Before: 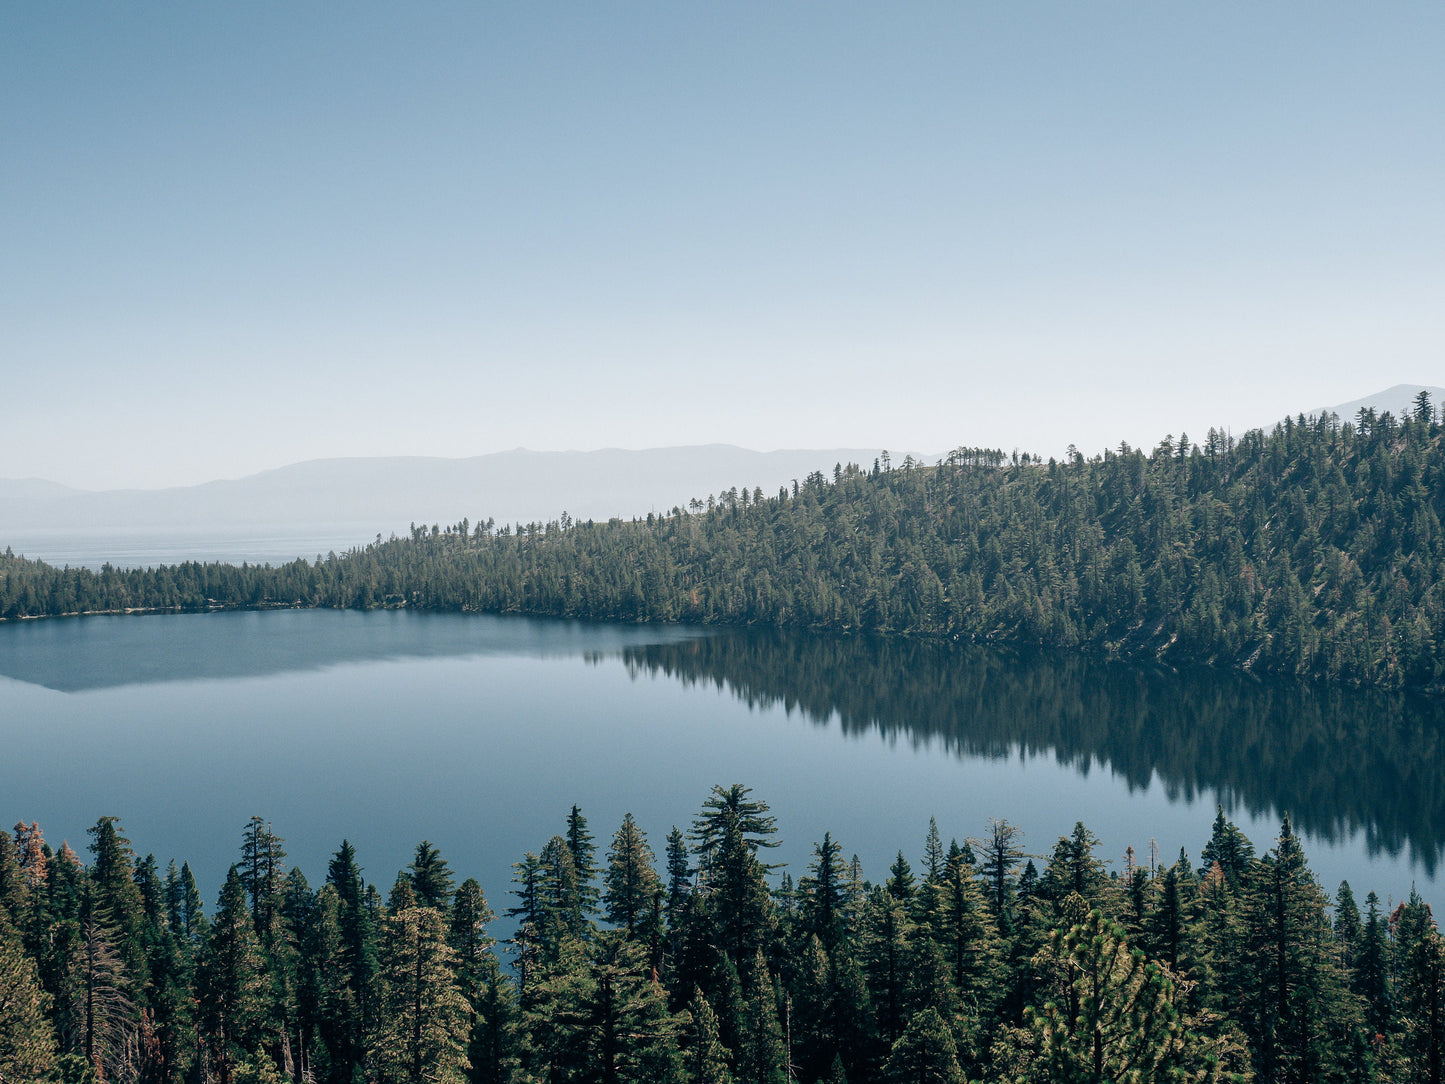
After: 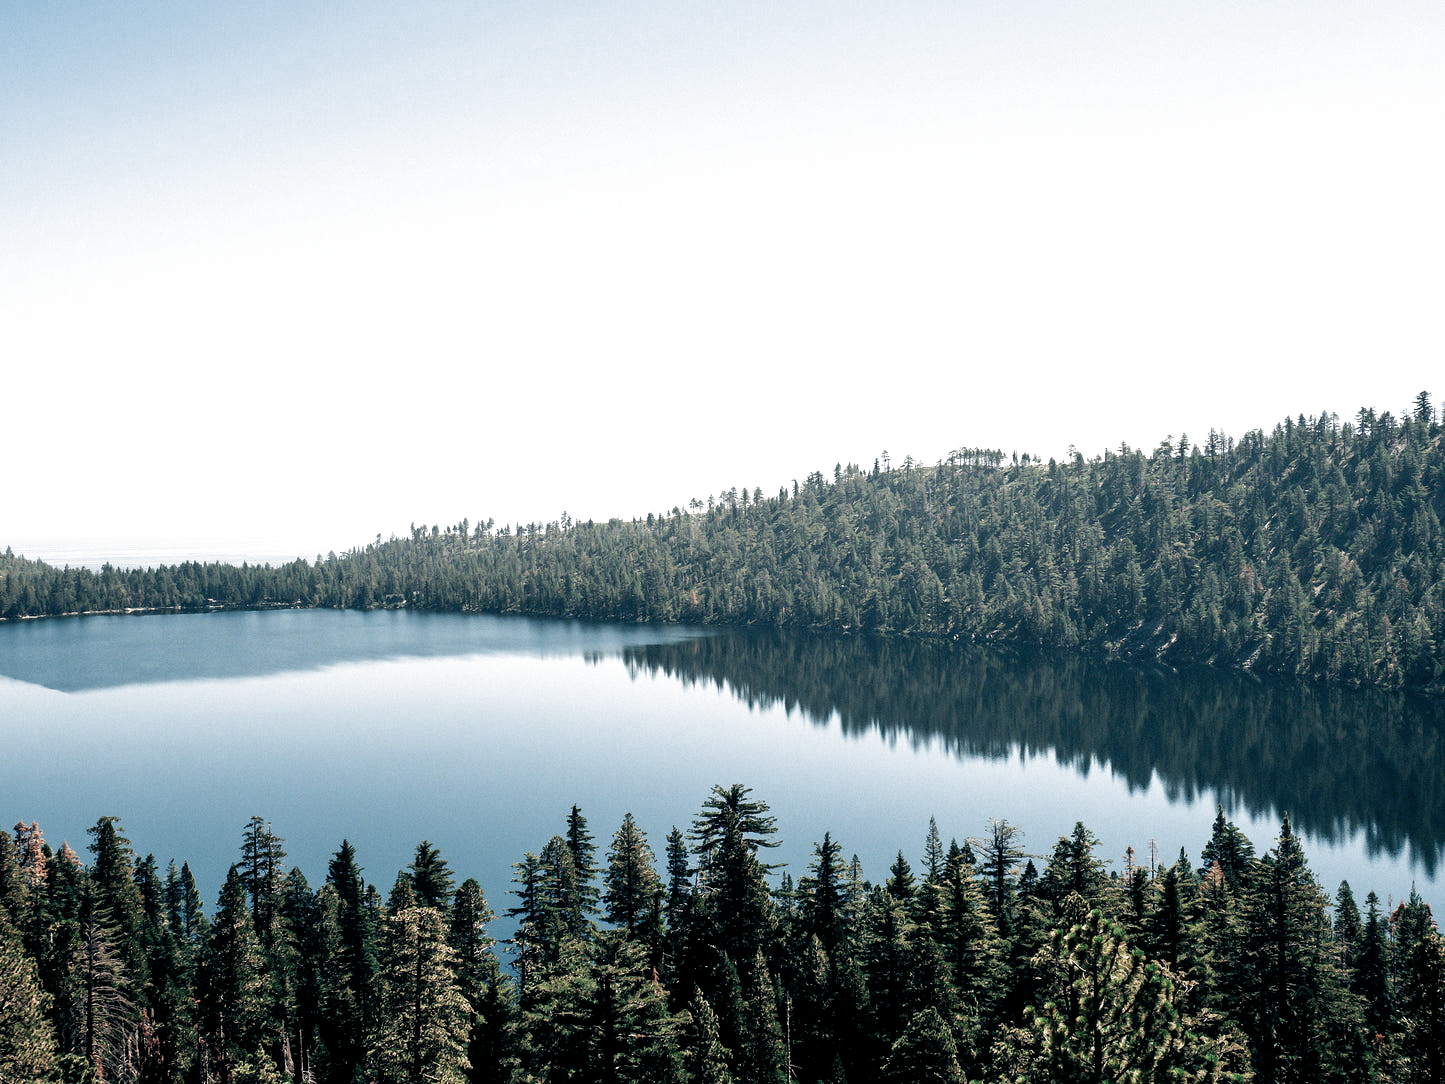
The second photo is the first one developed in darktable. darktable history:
filmic rgb: black relative exposure -8.23 EV, white relative exposure 2.2 EV, threshold 2.98 EV, structure ↔ texture 99.89%, target white luminance 99.857%, hardness 7.12, latitude 75.41%, contrast 1.324, highlights saturation mix -2.49%, shadows ↔ highlights balance 29.74%, color science v4 (2020), enable highlight reconstruction true
exposure: black level correction 0.001, exposure 0.499 EV, compensate highlight preservation false
